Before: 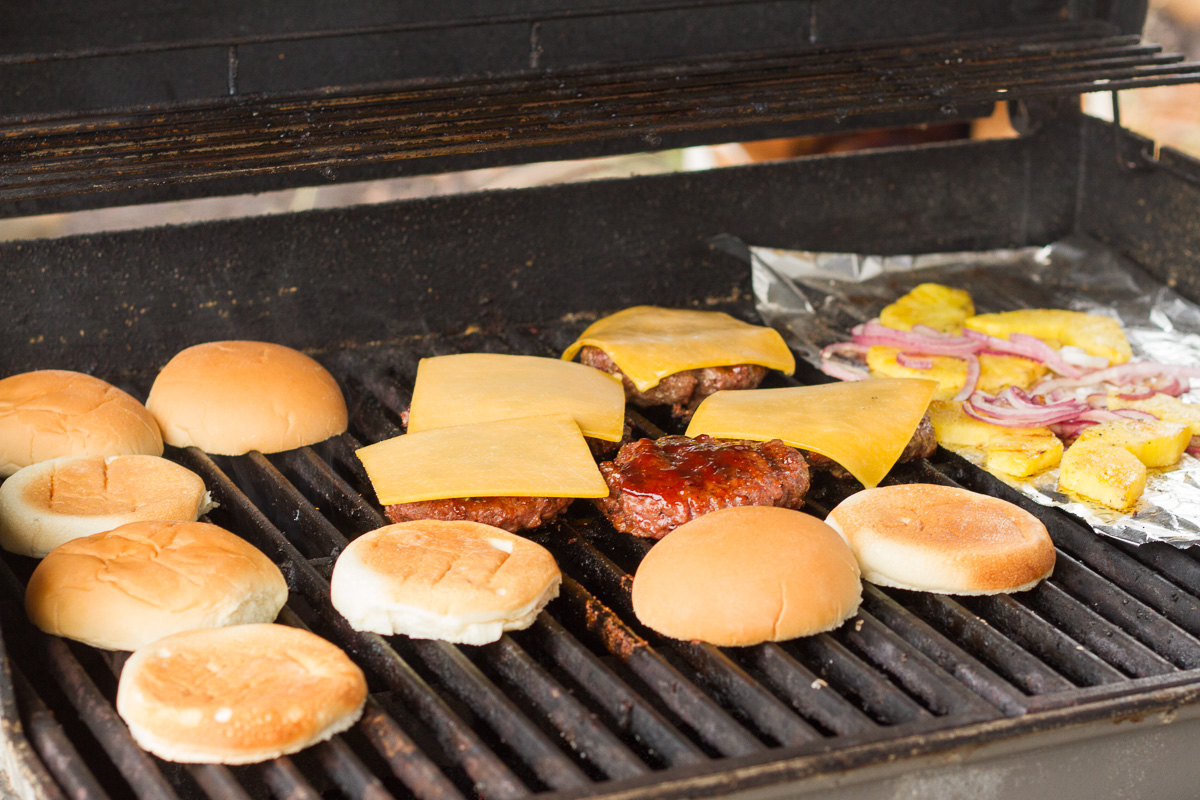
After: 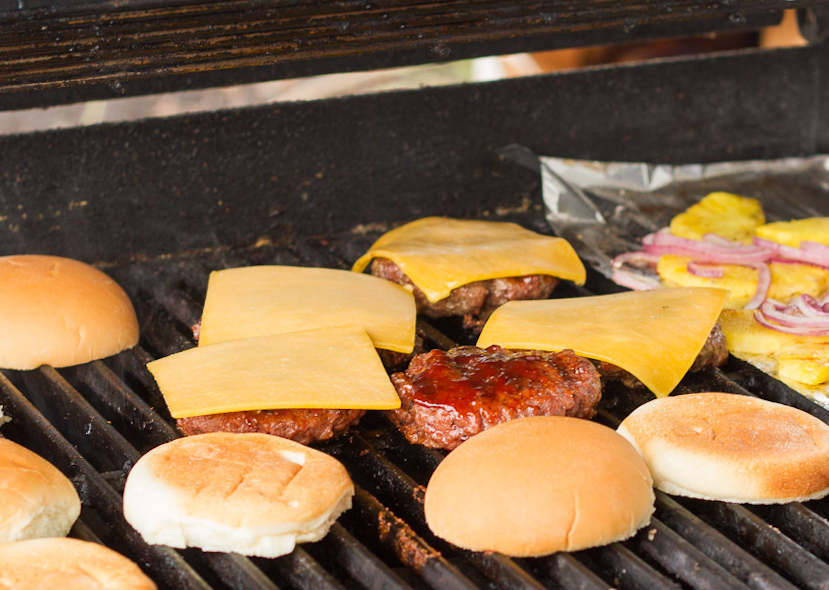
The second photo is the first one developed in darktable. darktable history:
crop and rotate: left 17.046%, top 10.659%, right 12.989%, bottom 14.553%
rotate and perspective: rotation -0.45°, automatic cropping original format, crop left 0.008, crop right 0.992, crop top 0.012, crop bottom 0.988
